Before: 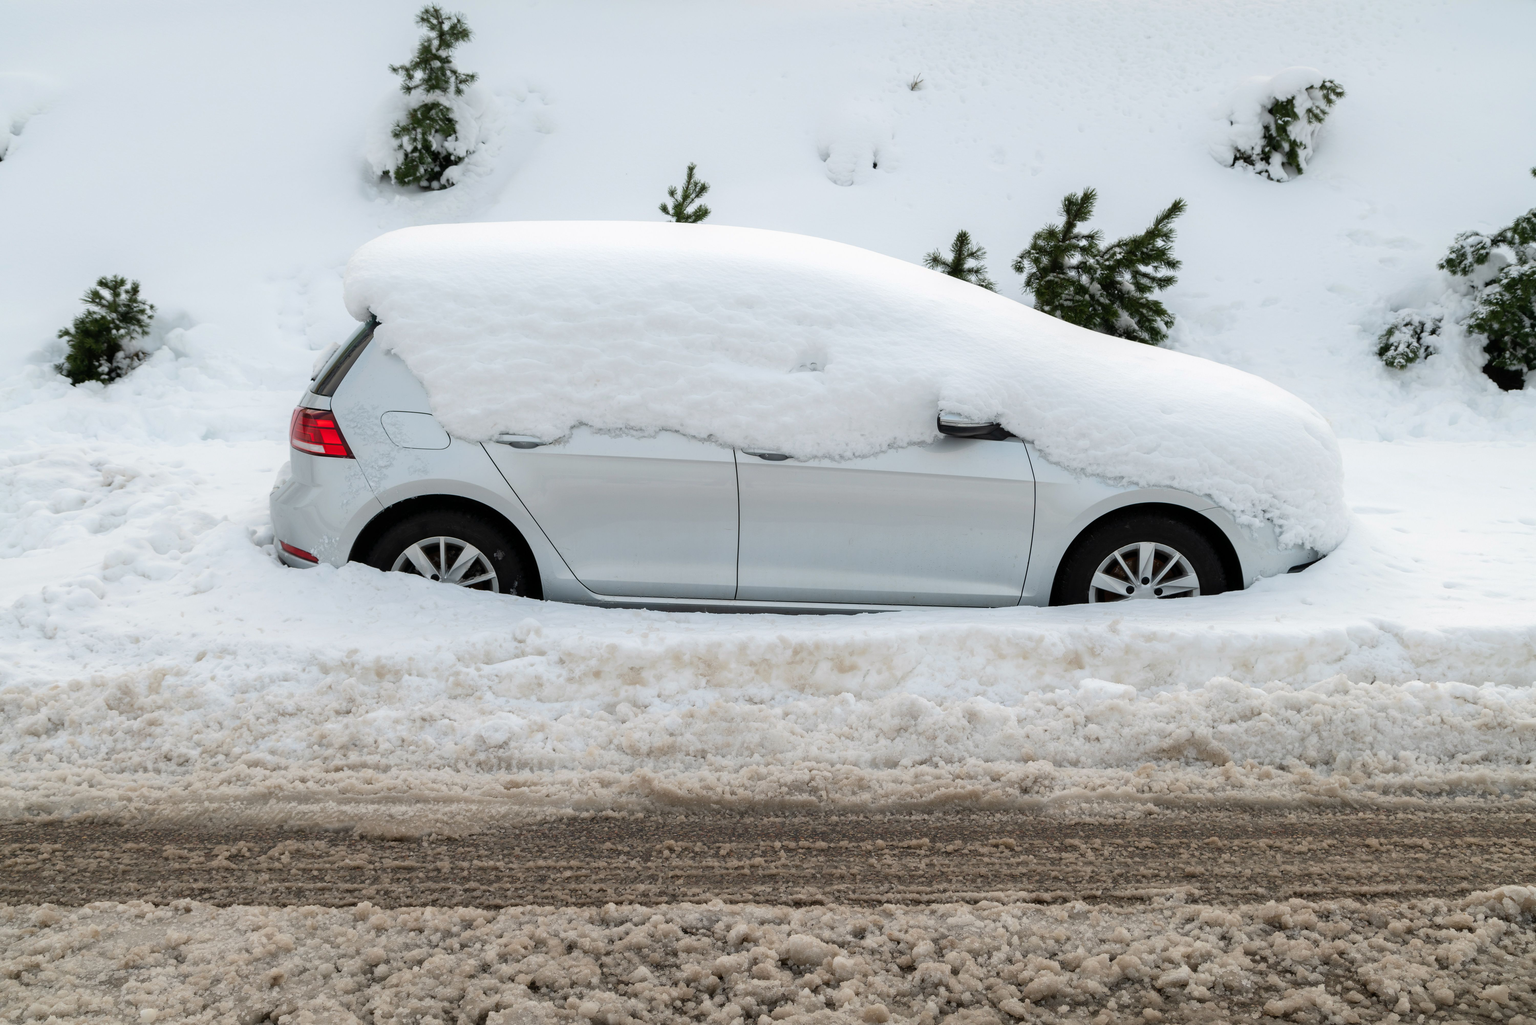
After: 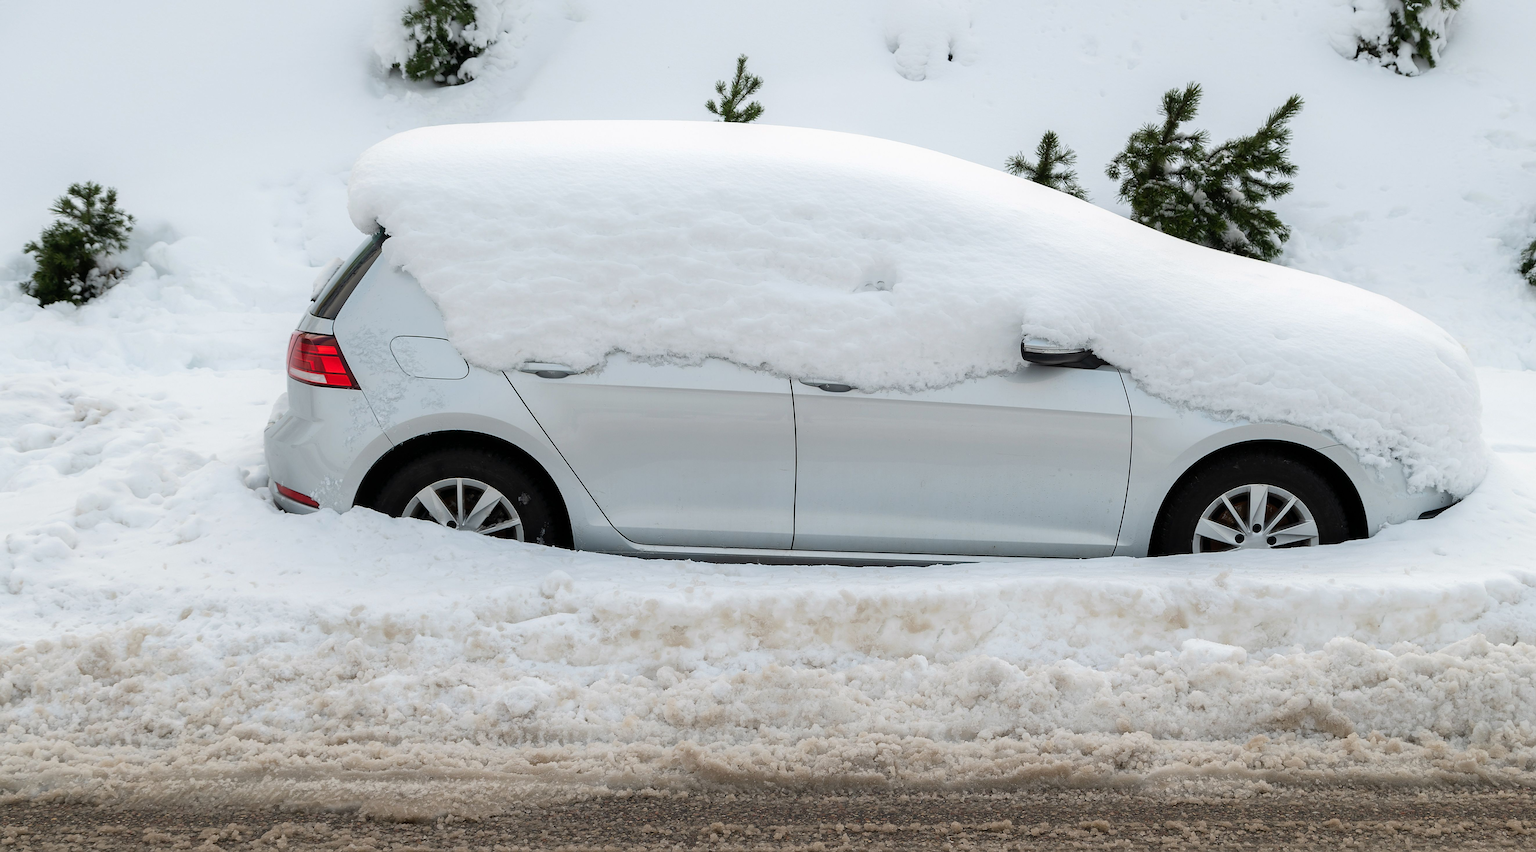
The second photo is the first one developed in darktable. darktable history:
sharpen: on, module defaults
crop and rotate: left 2.421%, top 11.237%, right 9.368%, bottom 15.348%
